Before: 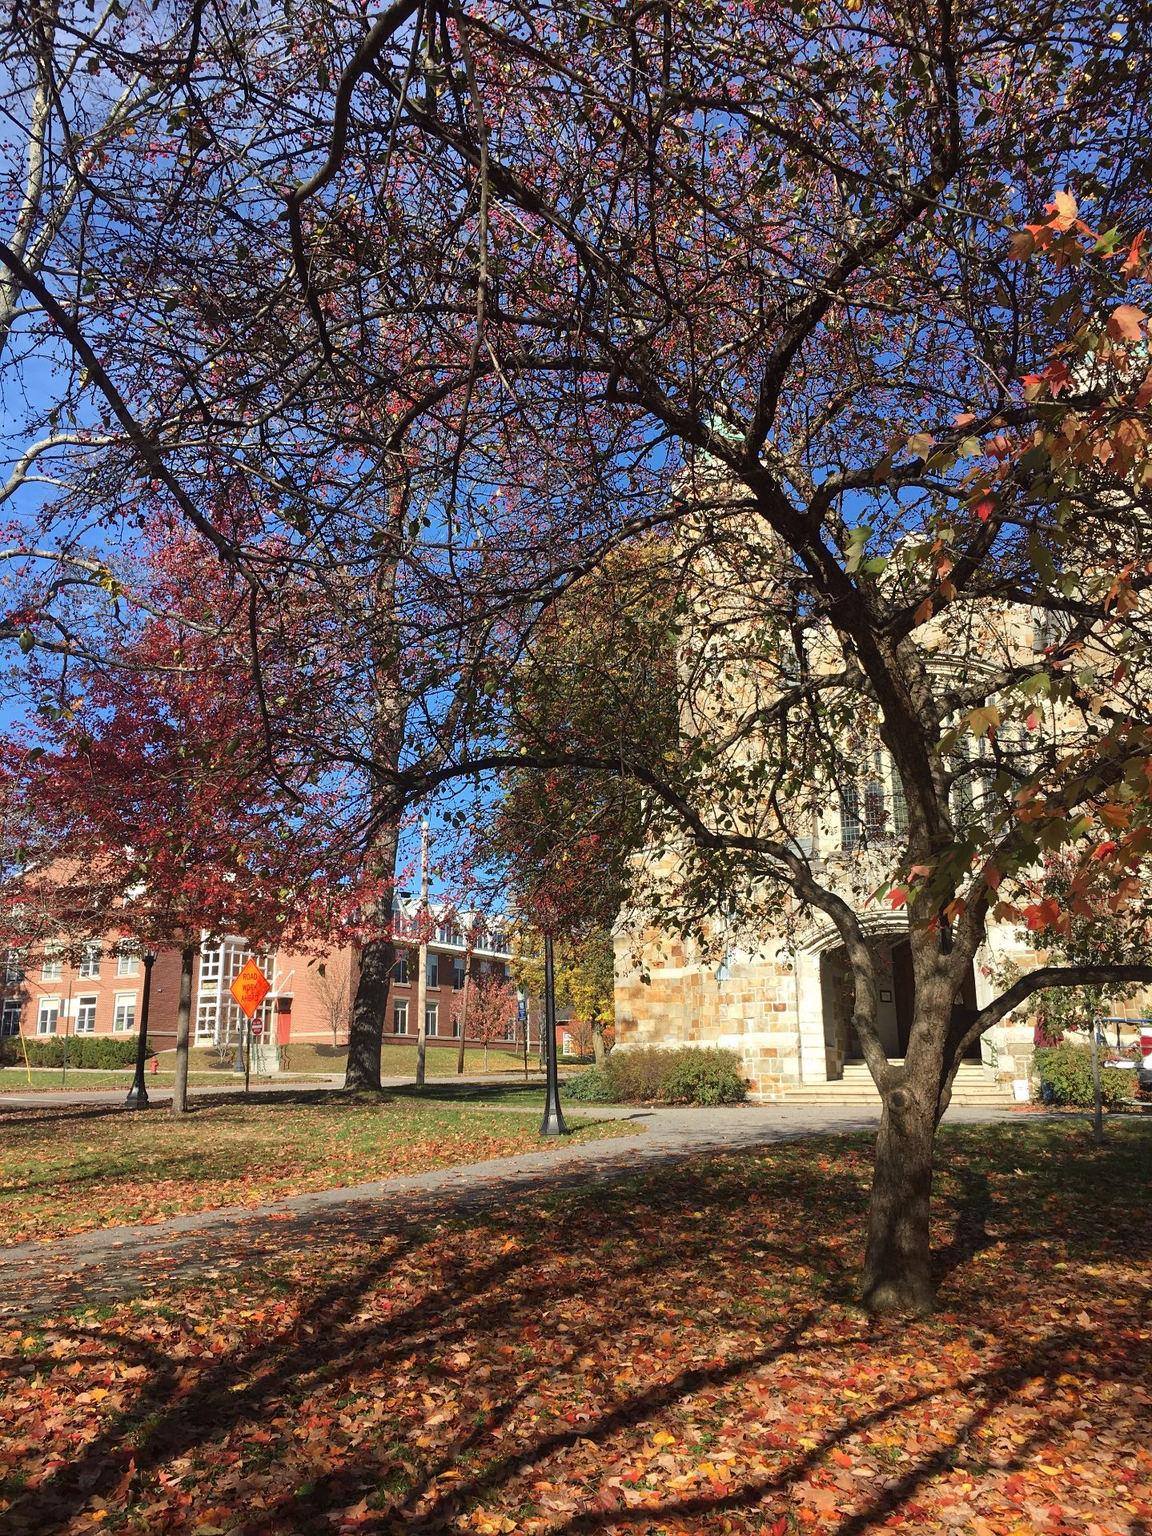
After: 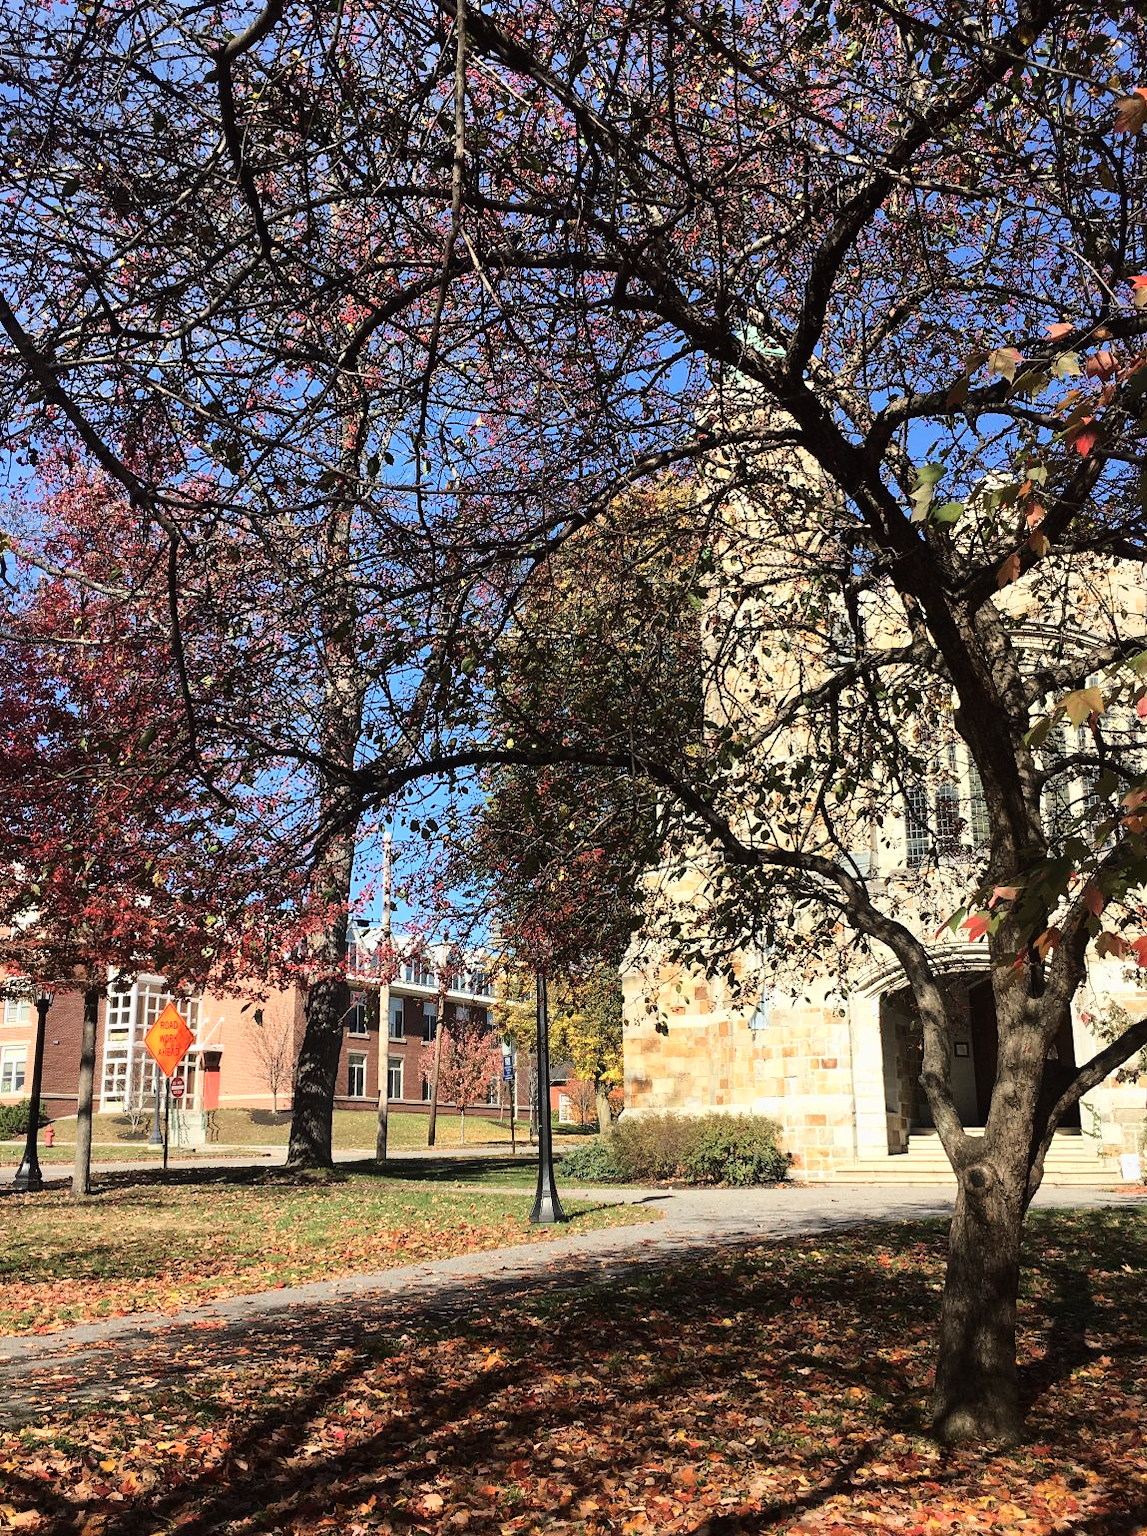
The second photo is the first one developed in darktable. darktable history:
contrast brightness saturation: saturation -0.09
crop and rotate: left 9.988%, top 10.073%, right 10.027%, bottom 9.702%
tone curve: curves: ch0 [(0, 0.011) (0.053, 0.026) (0.174, 0.115) (0.398, 0.444) (0.673, 0.775) (0.829, 0.906) (0.991, 0.981)]; ch1 [(0, 0) (0.276, 0.206) (0.409, 0.383) (0.473, 0.458) (0.492, 0.501) (0.512, 0.513) (0.54, 0.543) (0.585, 0.617) (0.659, 0.686) (0.78, 0.8) (1, 1)]; ch2 [(0, 0) (0.438, 0.449) (0.473, 0.469) (0.503, 0.5) (0.523, 0.534) (0.562, 0.594) (0.612, 0.635) (0.695, 0.713) (1, 1)]
